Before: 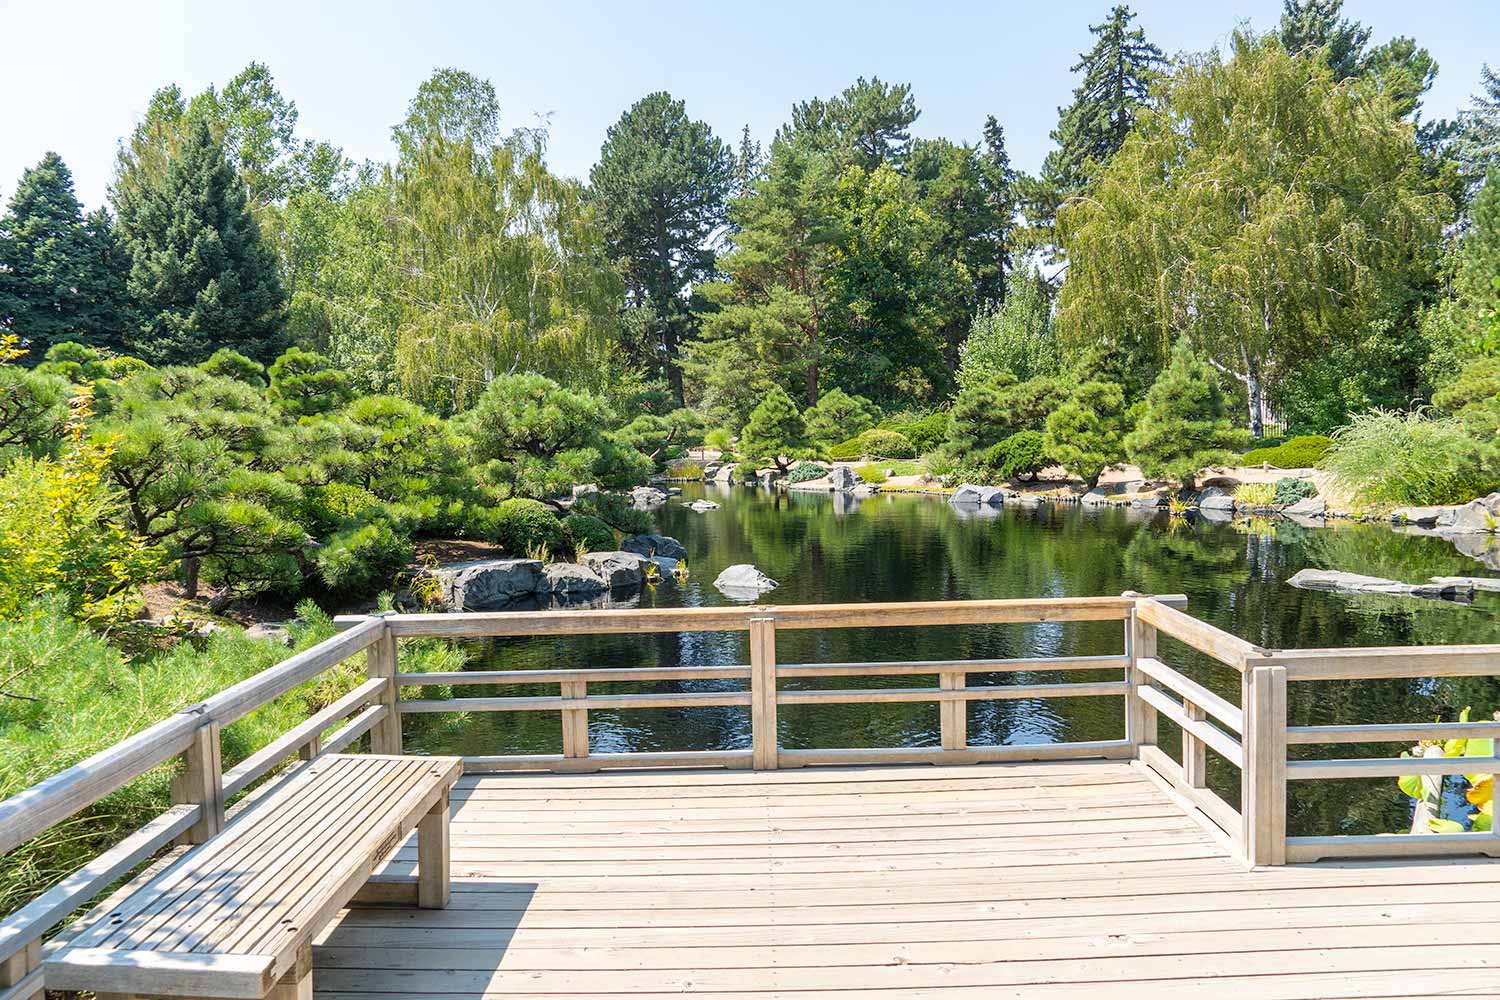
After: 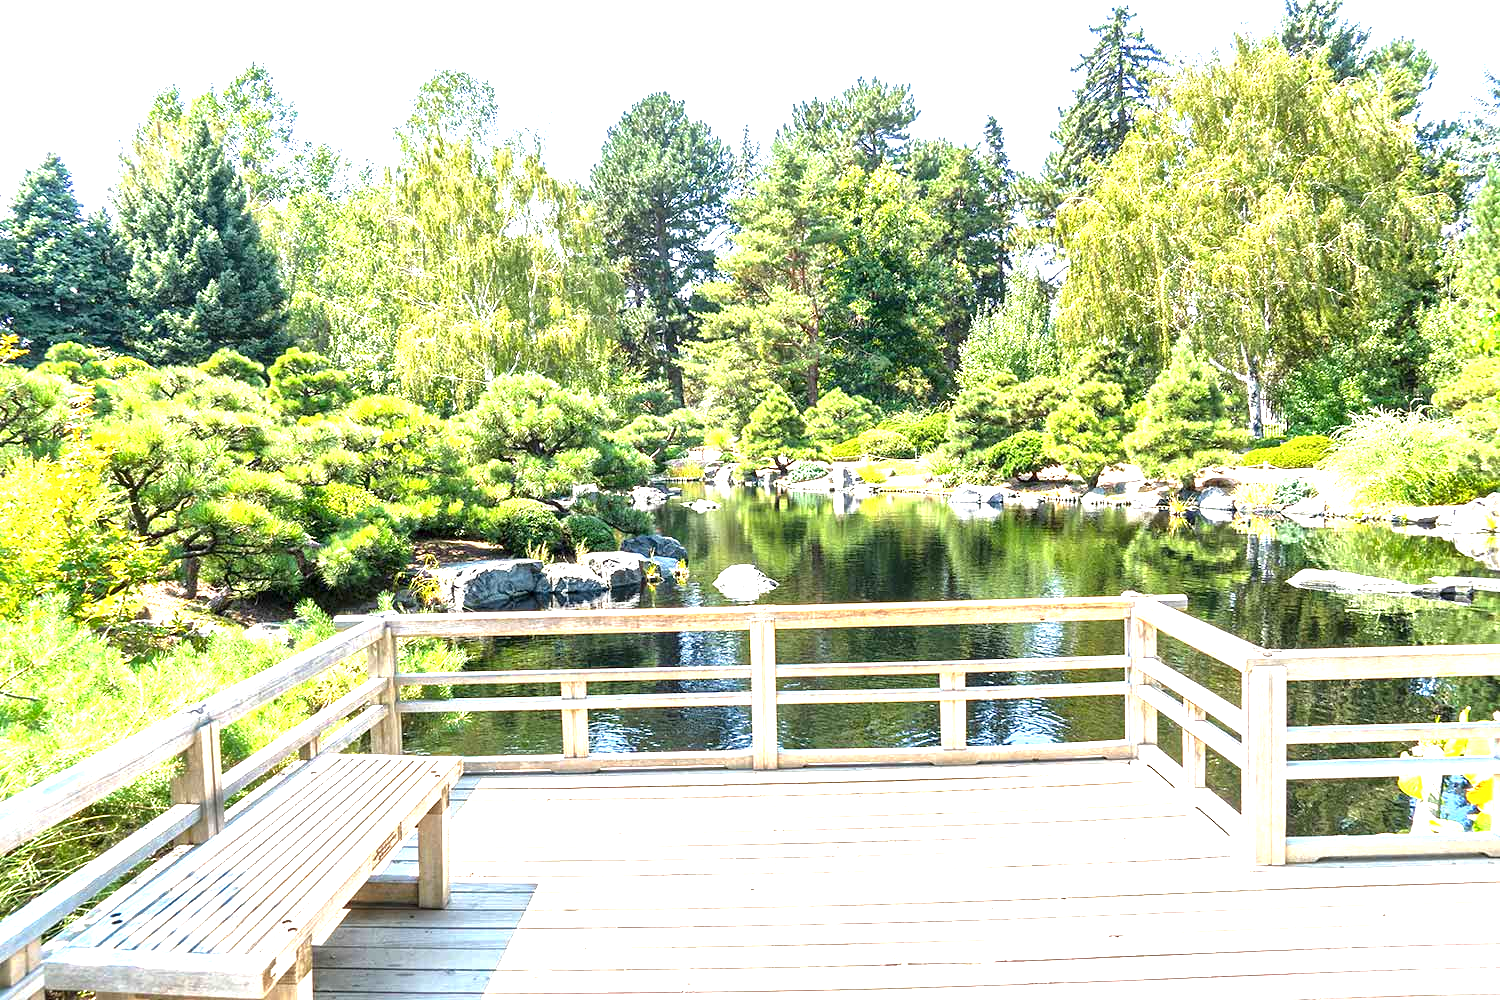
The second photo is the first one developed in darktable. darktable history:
local contrast: mode bilateral grid, contrast 20, coarseness 50, detail 161%, midtone range 0.2
exposure: black level correction 0, exposure 1.625 EV, compensate exposure bias true, compensate highlight preservation false
